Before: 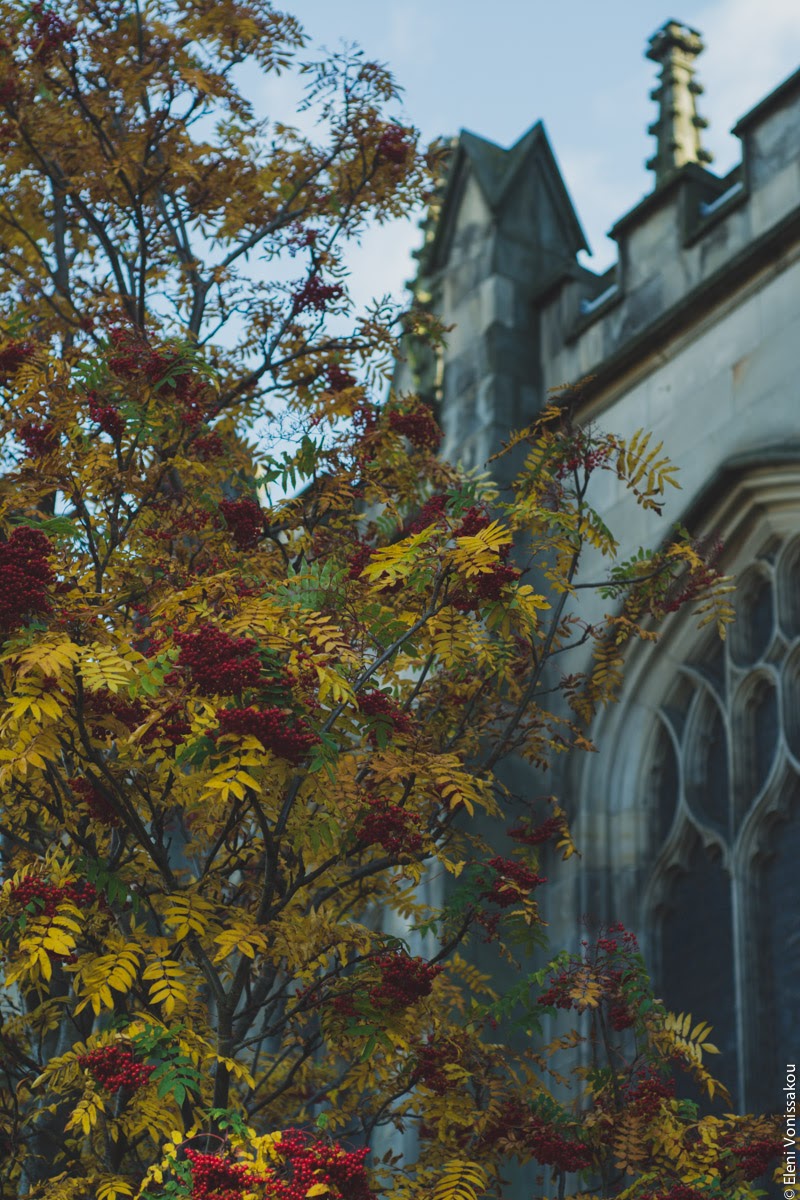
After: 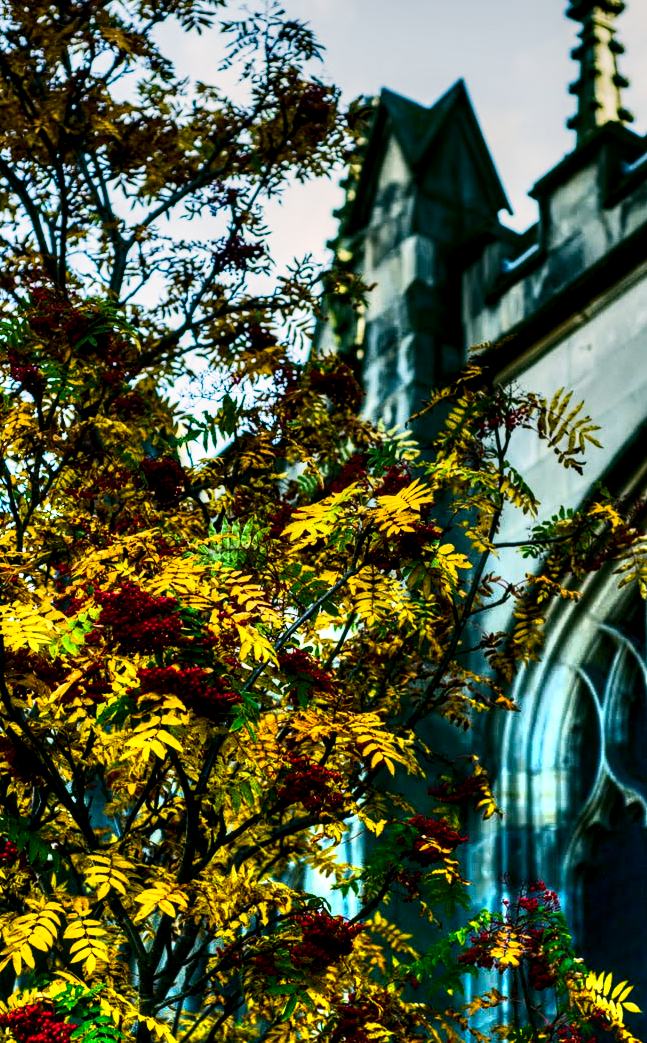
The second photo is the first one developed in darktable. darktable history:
shadows and highlights: shadows 75, highlights -60.85, soften with gaussian
contrast brightness saturation: contrast 0.21, brightness -0.11, saturation 0.21
sigmoid: contrast 1.7
color correction: highlights a* 4.02, highlights b* 4.98, shadows a* -7.55, shadows b* 4.98
rgb curve: curves: ch0 [(0, 0) (0.078, 0.051) (0.929, 0.956) (1, 1)], compensate middle gray true
local contrast: highlights 60%, shadows 60%, detail 160%
crop: left 9.929%, top 3.475%, right 9.188%, bottom 9.529%
